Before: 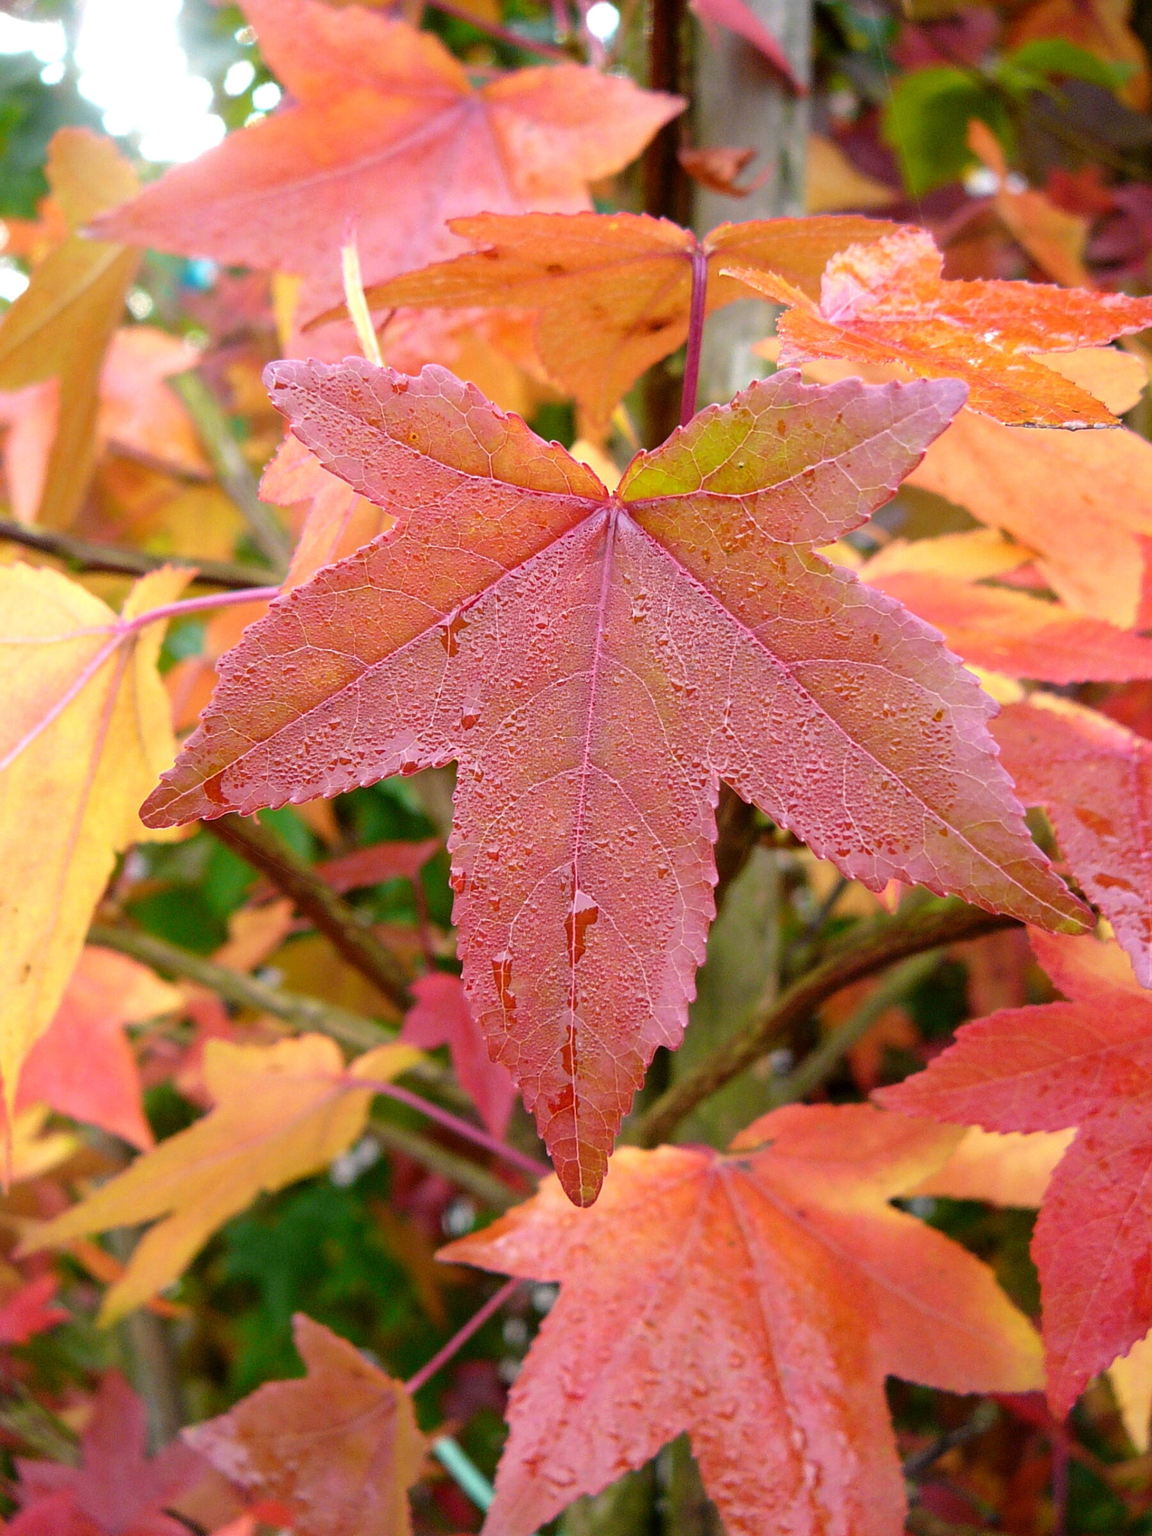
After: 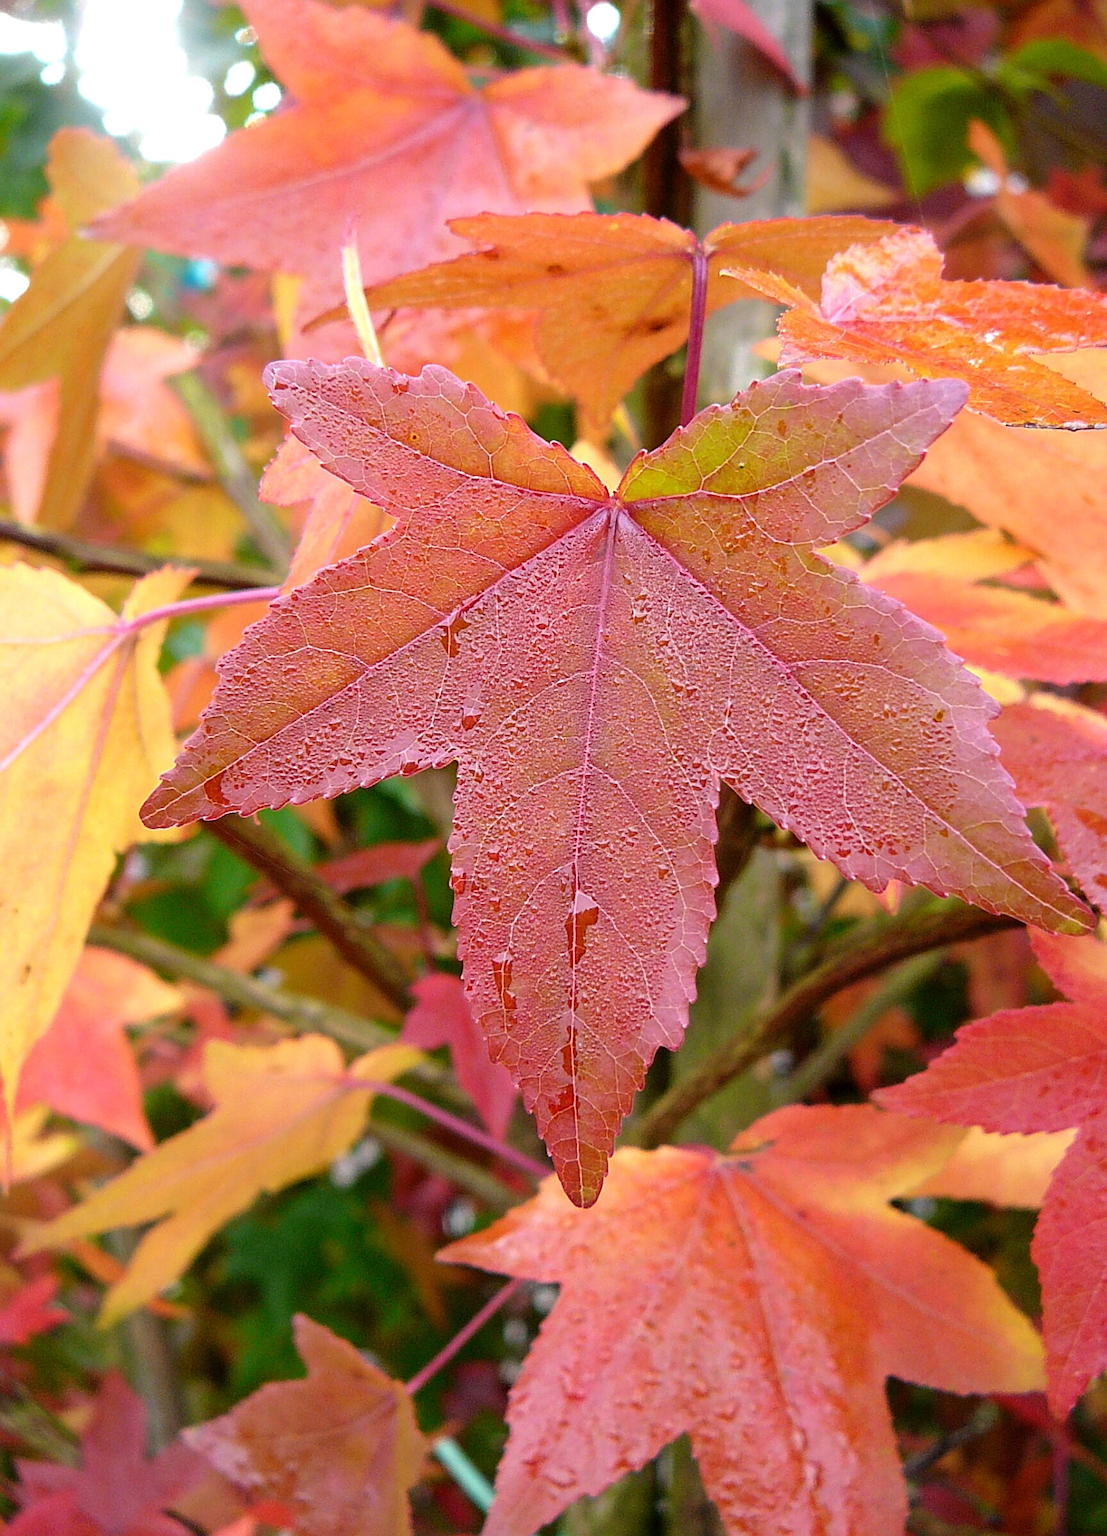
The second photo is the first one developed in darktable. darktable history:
sharpen: on, module defaults
crop: right 3.841%, bottom 0.031%
